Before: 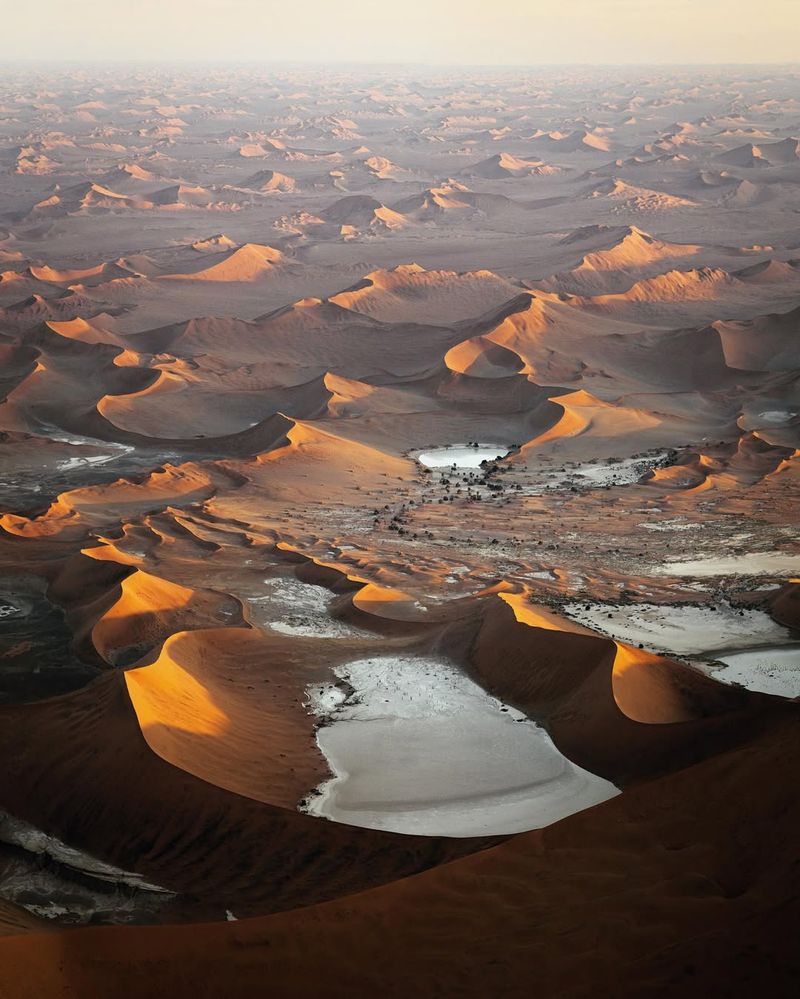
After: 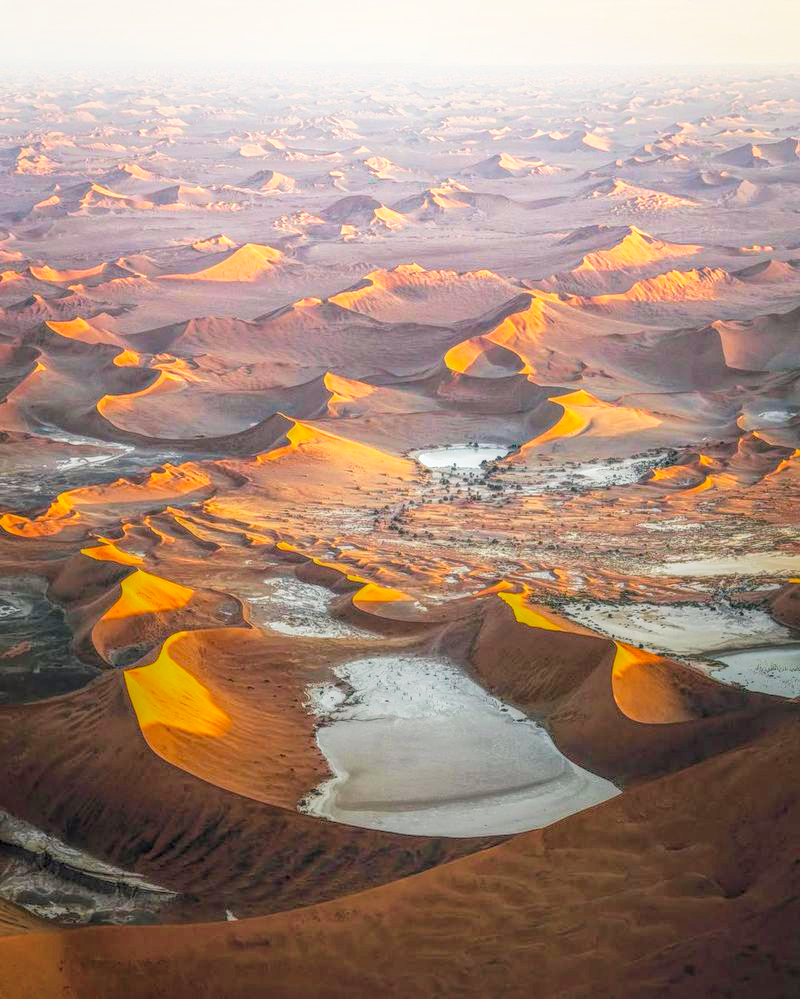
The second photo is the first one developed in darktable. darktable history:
base curve: curves: ch0 [(0, 0) (0.088, 0.125) (0.176, 0.251) (0.354, 0.501) (0.613, 0.749) (1, 0.877)], preserve colors none
exposure: exposure 0.203 EV, compensate highlight preservation false
color balance rgb: power › chroma 0.493%, power › hue 260.12°, linear chroma grading › global chroma 10.062%, perceptual saturation grading › global saturation 30.607%, perceptual brilliance grading › global brilliance 3.014%
contrast brightness saturation: brightness 0.142
velvia: on, module defaults
local contrast: highlights 20%, shadows 24%, detail 200%, midtone range 0.2
